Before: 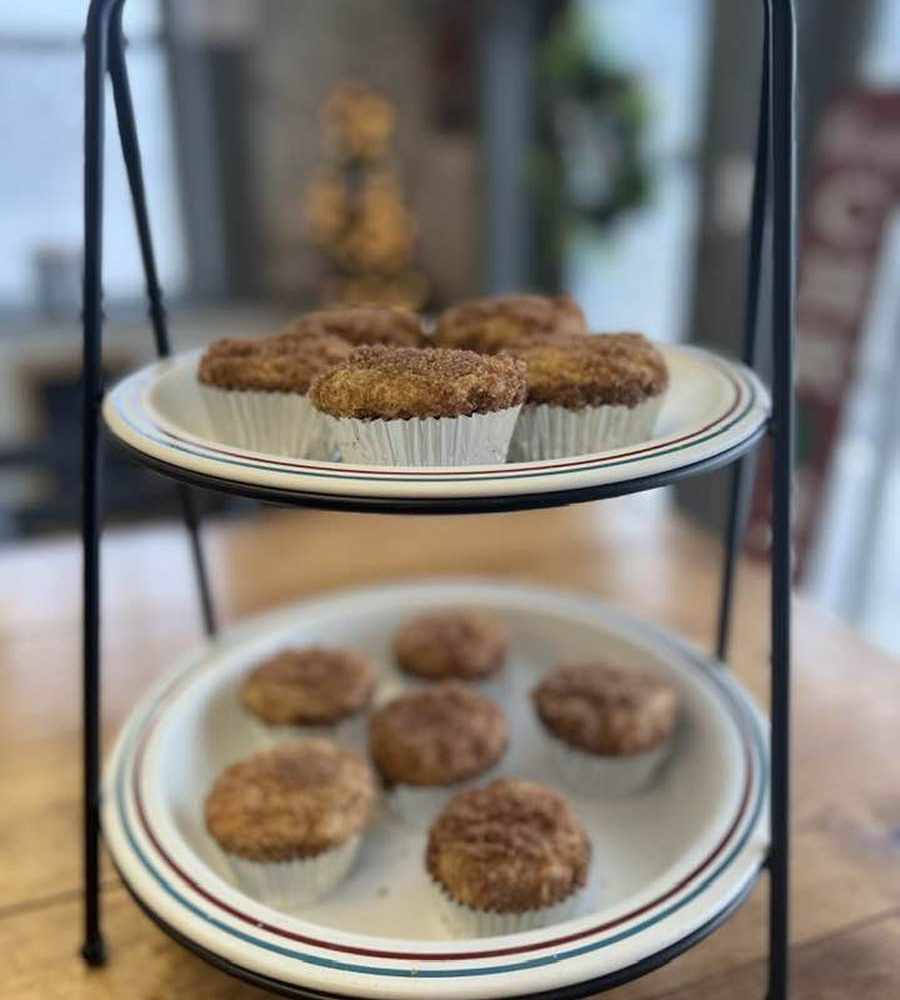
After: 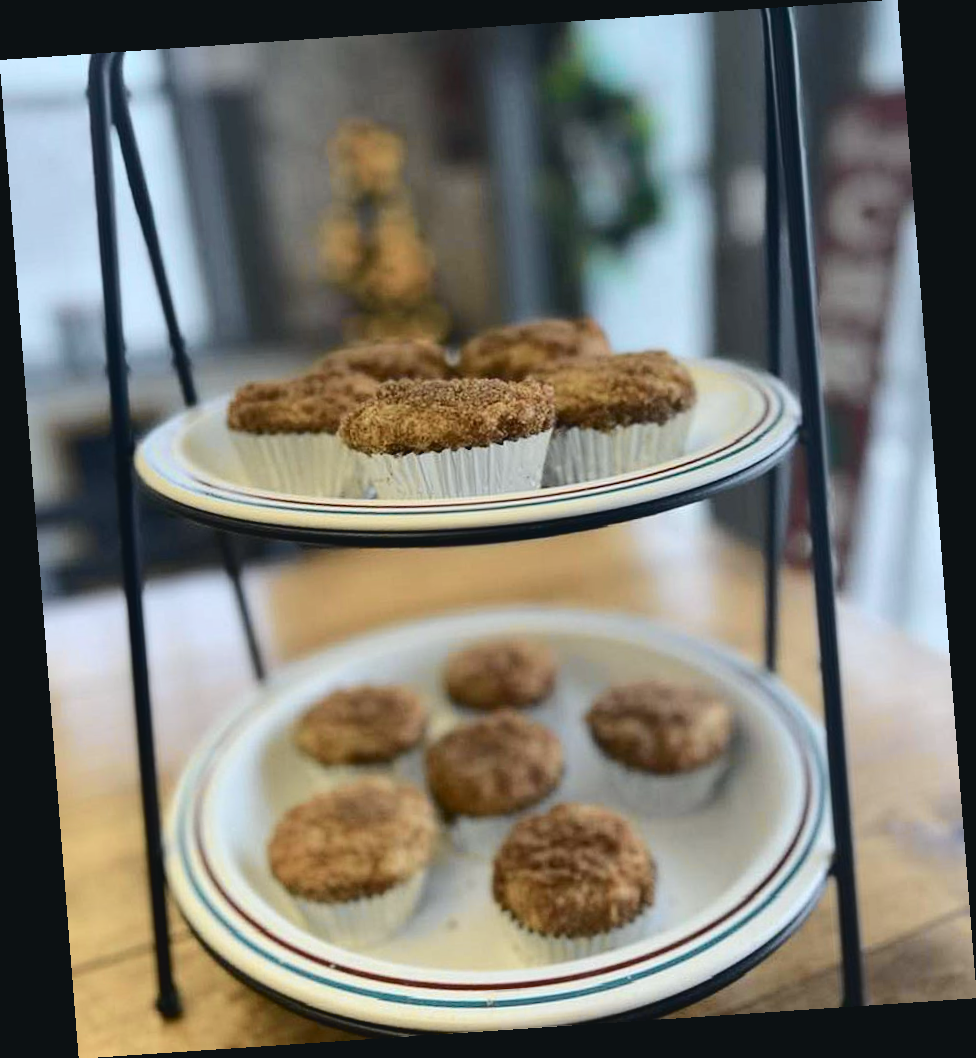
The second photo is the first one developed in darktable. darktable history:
rotate and perspective: rotation -4.2°, shear 0.006, automatic cropping off
tone curve: curves: ch0 [(0, 0.046) (0.037, 0.056) (0.176, 0.162) (0.33, 0.331) (0.432, 0.475) (0.601, 0.665) (0.843, 0.876) (1, 1)]; ch1 [(0, 0) (0.339, 0.349) (0.445, 0.42) (0.476, 0.47) (0.497, 0.492) (0.523, 0.514) (0.557, 0.558) (0.632, 0.615) (0.728, 0.746) (1, 1)]; ch2 [(0, 0) (0.327, 0.324) (0.417, 0.44) (0.46, 0.453) (0.502, 0.495) (0.526, 0.52) (0.54, 0.55) (0.606, 0.626) (0.745, 0.704) (1, 1)], color space Lab, independent channels, preserve colors none
